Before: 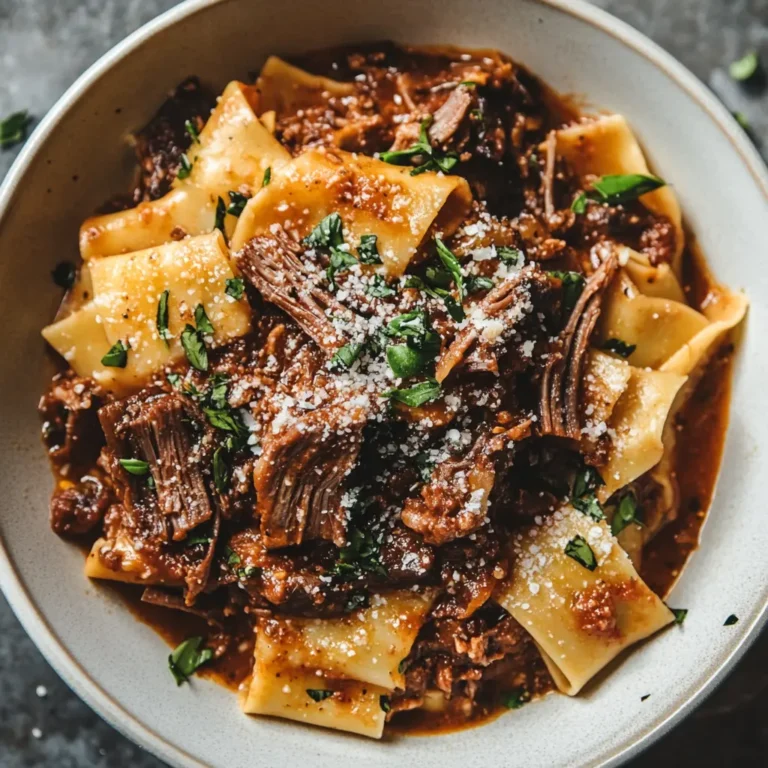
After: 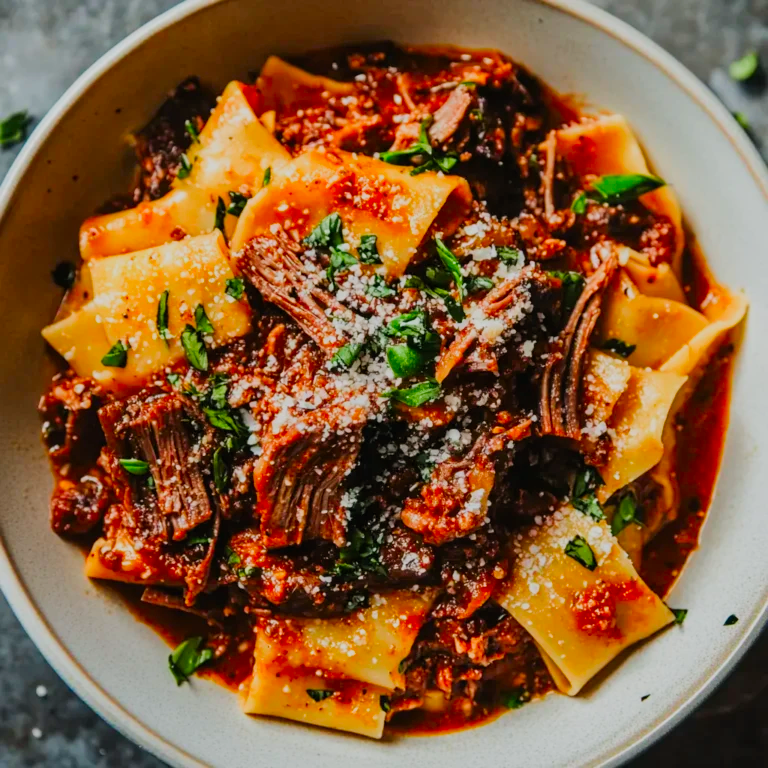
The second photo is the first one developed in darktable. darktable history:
color correction: highlights b* -0.054, saturation 1.8
filmic rgb: middle gray luminance 18.23%, black relative exposure -11.29 EV, white relative exposure 3.74 EV, target black luminance 0%, hardness 5.83, latitude 57.64%, contrast 0.964, shadows ↔ highlights balance 49.77%, preserve chrominance RGB euclidean norm, color science v5 (2021), iterations of high-quality reconstruction 0, contrast in shadows safe, contrast in highlights safe
